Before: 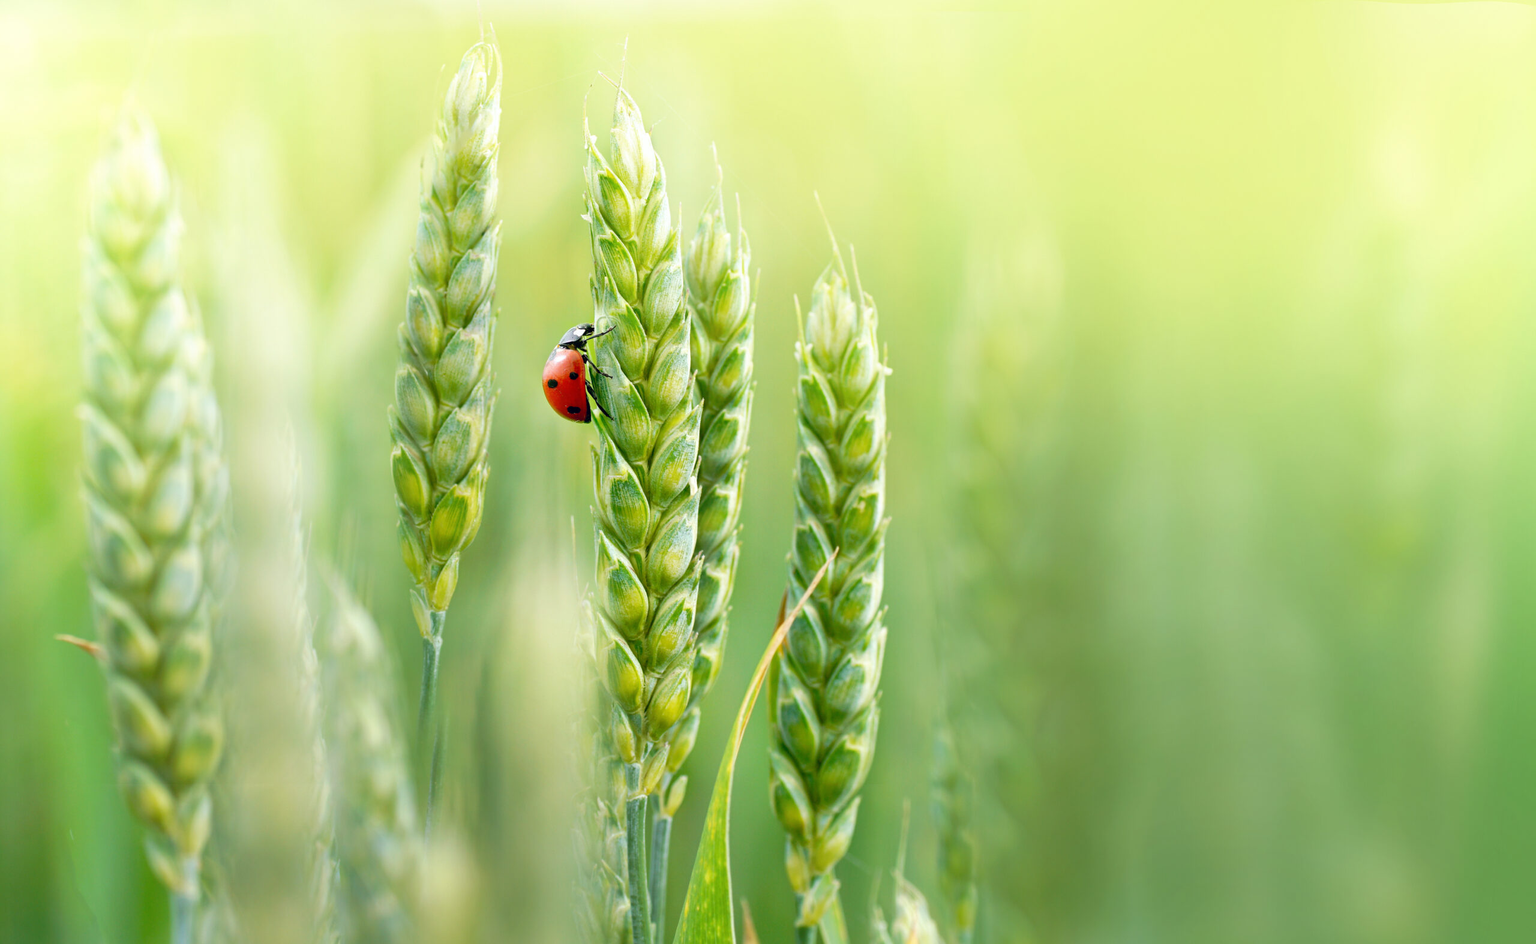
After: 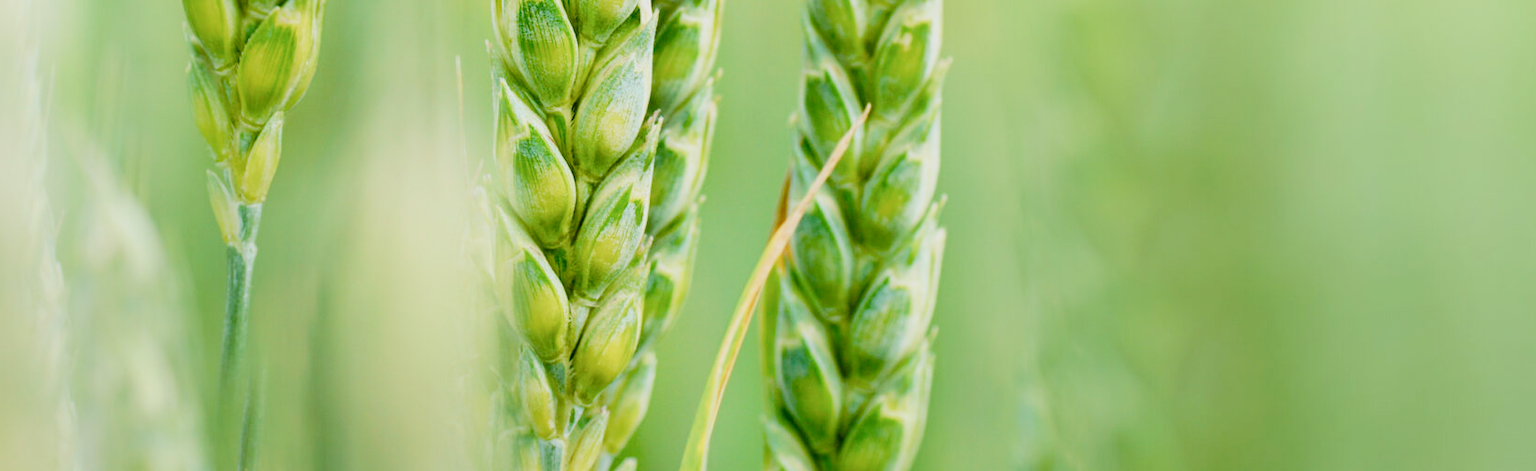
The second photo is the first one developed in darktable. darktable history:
crop: left 18.041%, top 50.862%, right 17.387%, bottom 16.887%
color balance rgb: linear chroma grading › global chroma 4.108%, perceptual saturation grading › global saturation 0.559%, perceptual saturation grading › highlights -19.873%, perceptual saturation grading › shadows 19.162%, perceptual brilliance grading › mid-tones 10.948%, perceptual brilliance grading › shadows 14.604%, global vibrance 20%
contrast brightness saturation: contrast 0.223
filmic rgb: black relative exposure -7.71 EV, white relative exposure 4.38 EV, threshold 5.98 EV, hardness 3.75, latitude 37.93%, contrast 0.968, highlights saturation mix 8.7%, shadows ↔ highlights balance 4.12%, enable highlight reconstruction true
